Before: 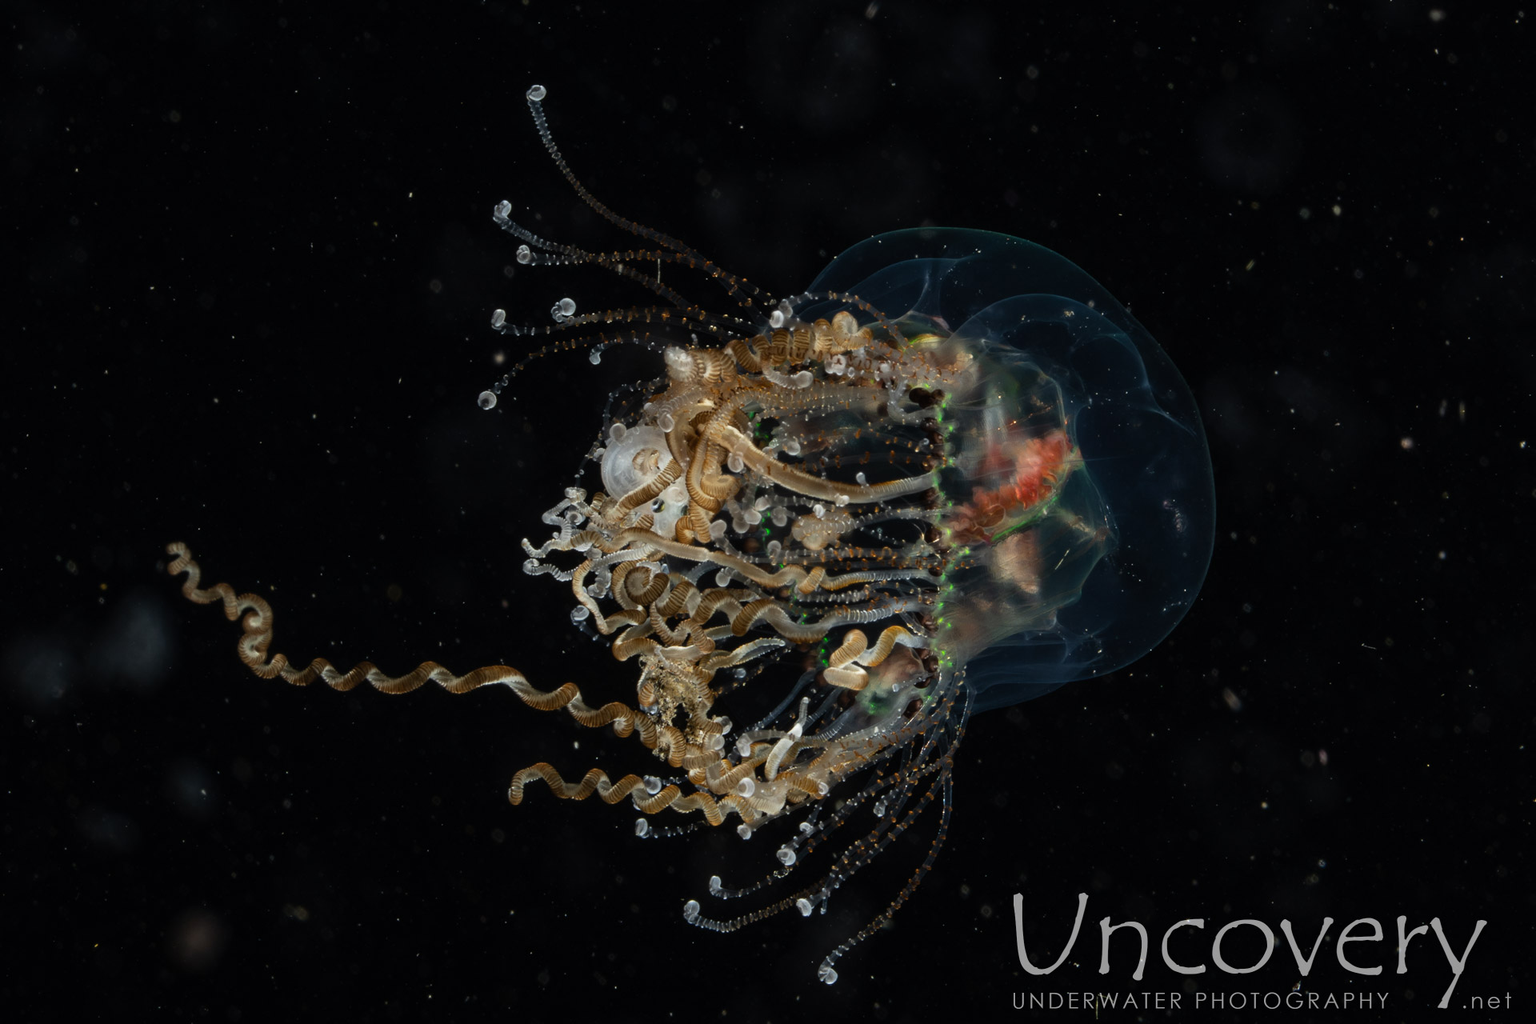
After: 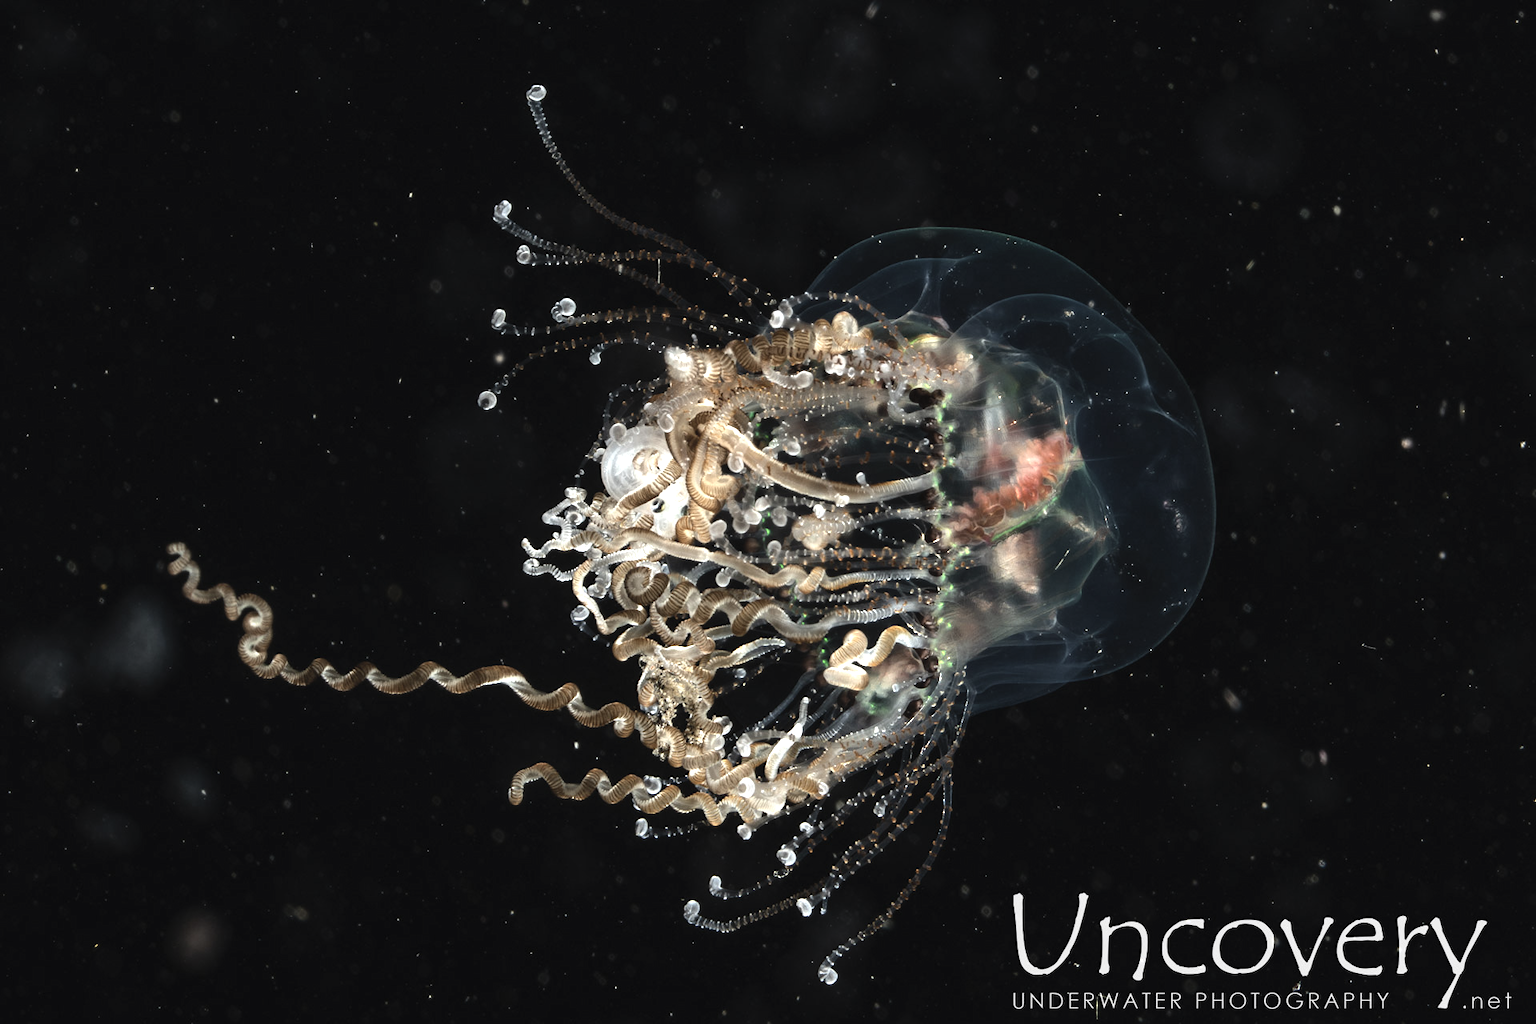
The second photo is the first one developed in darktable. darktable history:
contrast brightness saturation: contrast -0.045, saturation -0.42
tone equalizer: -8 EV -0.456 EV, -7 EV -0.403 EV, -6 EV -0.333 EV, -5 EV -0.262 EV, -3 EV 0.194 EV, -2 EV 0.318 EV, -1 EV 0.403 EV, +0 EV 0.394 EV, edges refinement/feathering 500, mask exposure compensation -1.57 EV, preserve details no
exposure: black level correction 0, exposure 1.095 EV, compensate highlight preservation false
